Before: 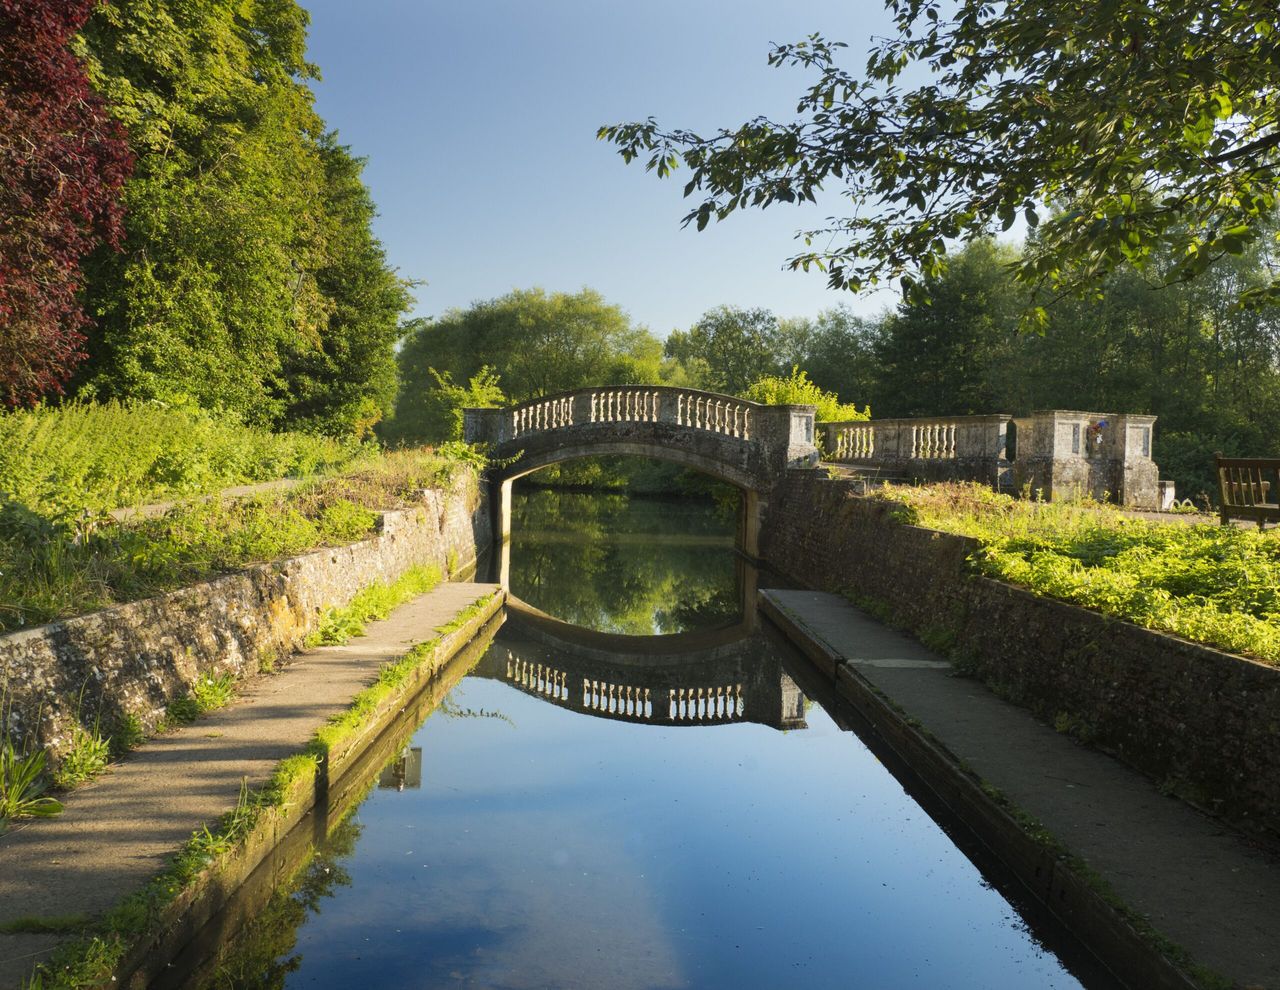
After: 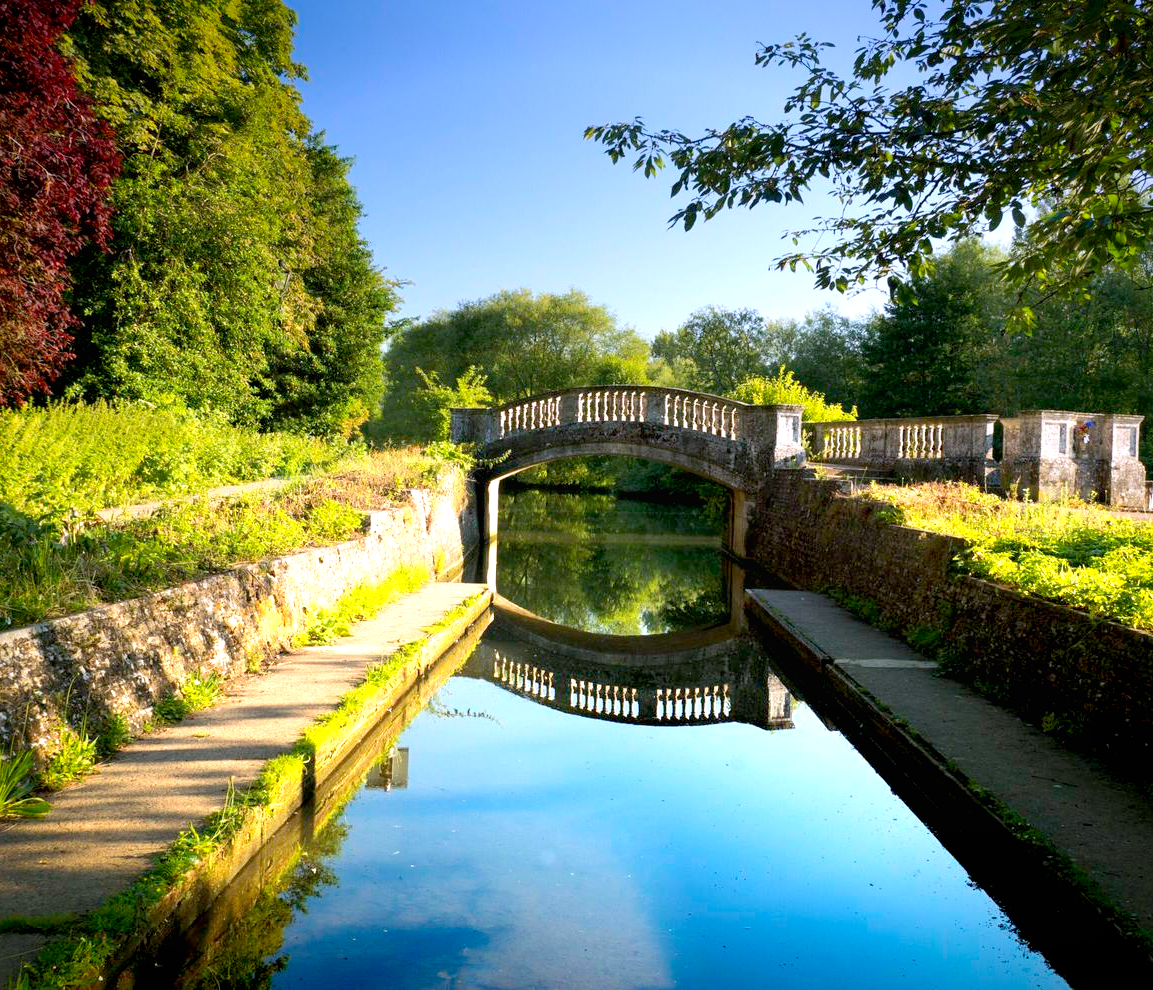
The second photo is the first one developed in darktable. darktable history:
local contrast: mode bilateral grid, contrast 100, coarseness 100, detail 91%, midtone range 0.2
vignetting: fall-off start 88.53%, fall-off radius 44.2%, saturation 0.376, width/height ratio 1.161
graduated density: hue 238.83°, saturation 50%
tone equalizer: -8 EV 0.06 EV, smoothing diameter 25%, edges refinement/feathering 10, preserve details guided filter
crop and rotate: left 1.088%, right 8.807%
exposure: black level correction 0.011, exposure 1.088 EV, compensate exposure bias true, compensate highlight preservation false
white balance: red 1.004, blue 1.024
